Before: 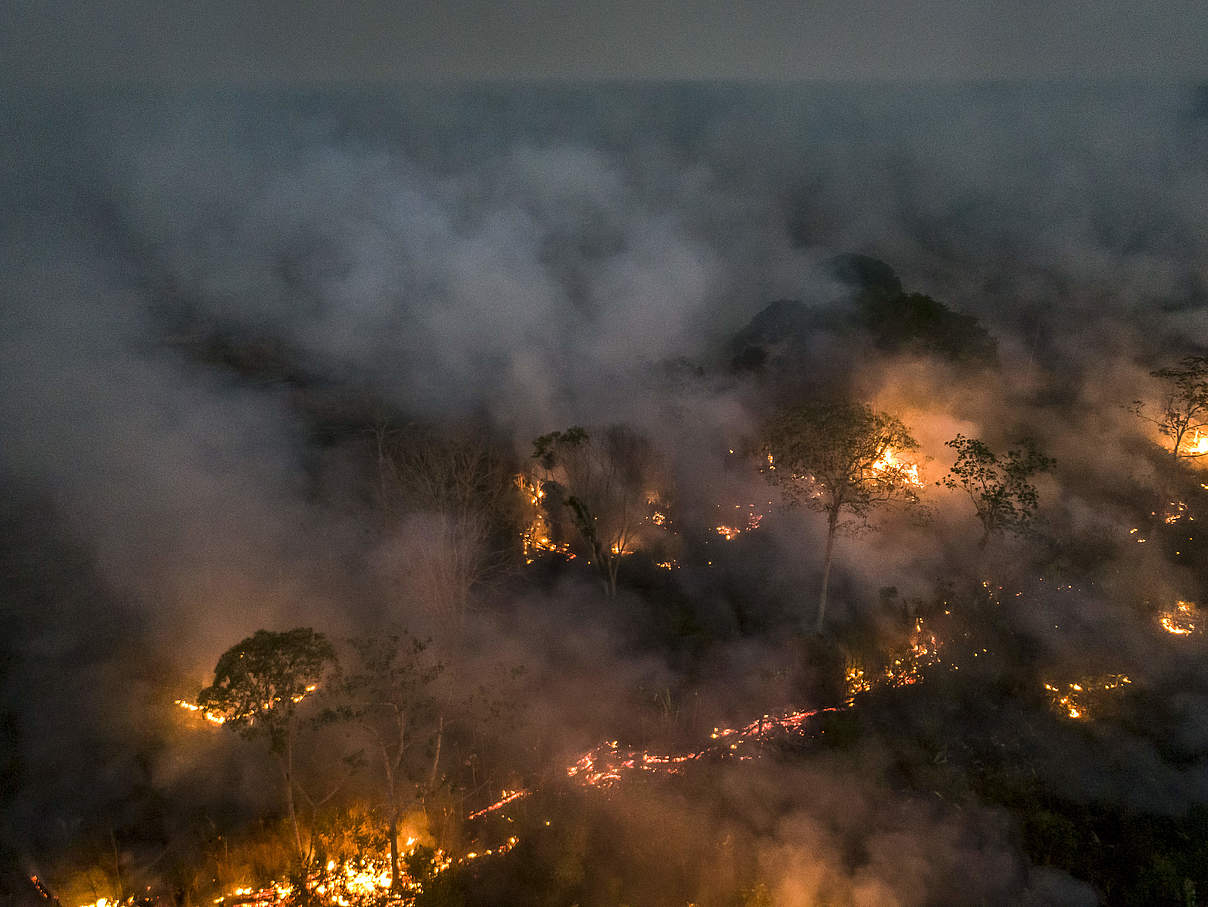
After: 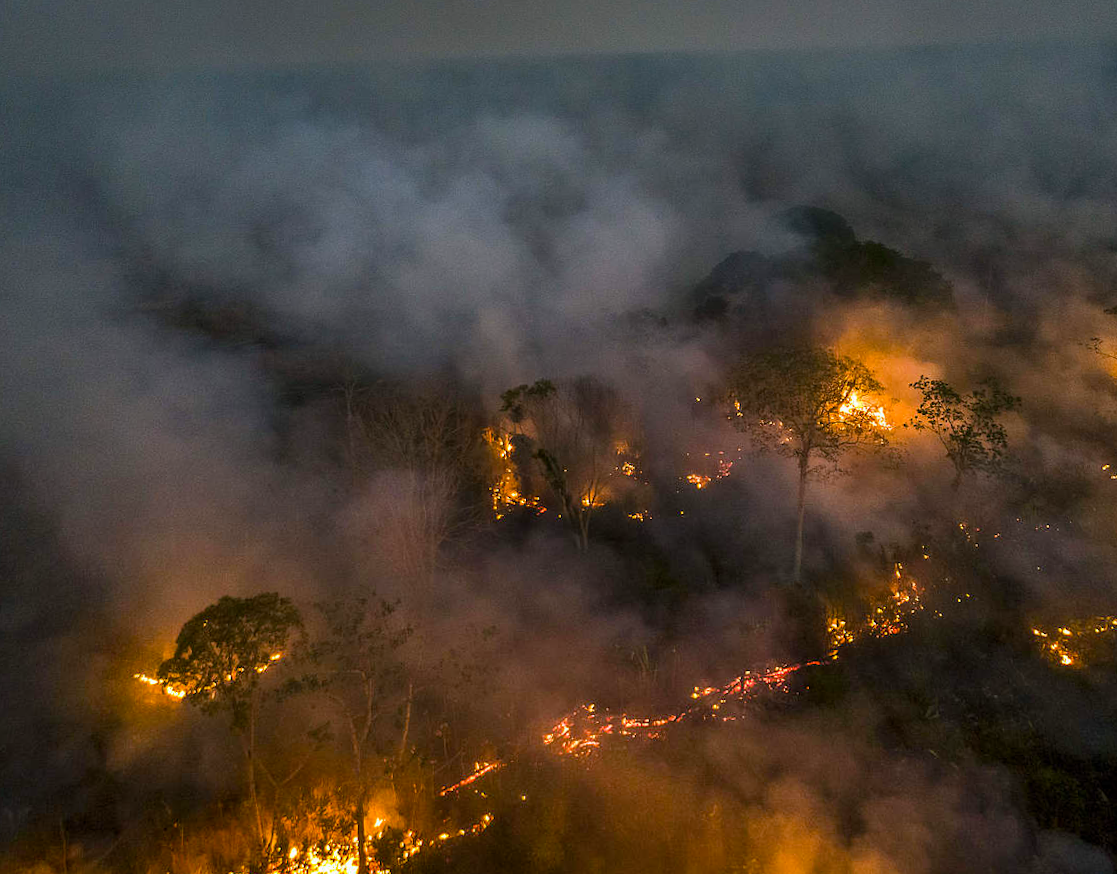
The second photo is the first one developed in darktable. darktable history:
rotate and perspective: rotation -1.68°, lens shift (vertical) -0.146, crop left 0.049, crop right 0.912, crop top 0.032, crop bottom 0.96
color balance rgb: perceptual saturation grading › global saturation 34.05%, global vibrance 5.56%
